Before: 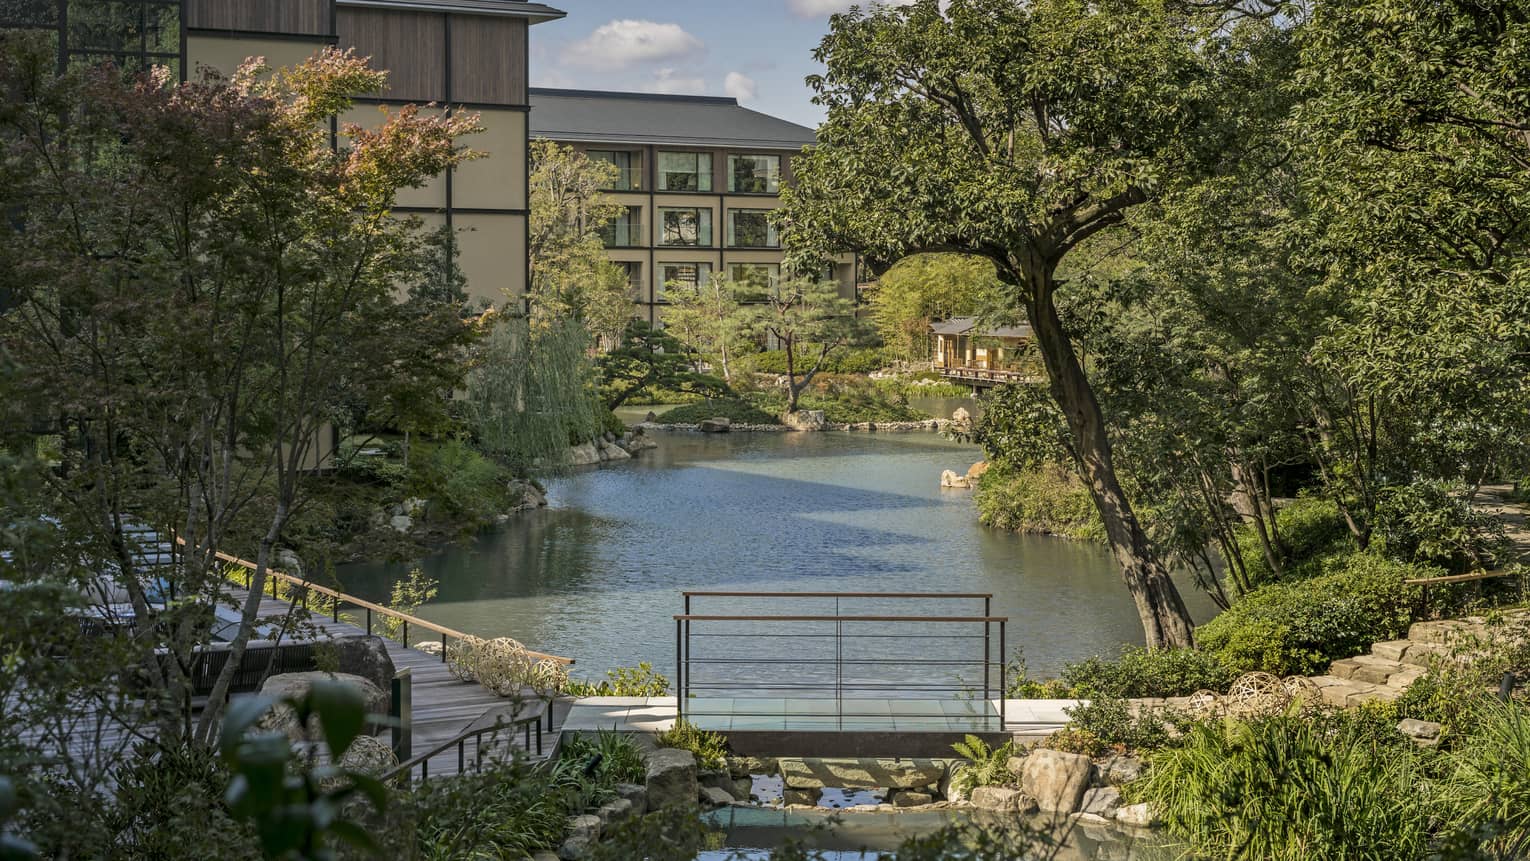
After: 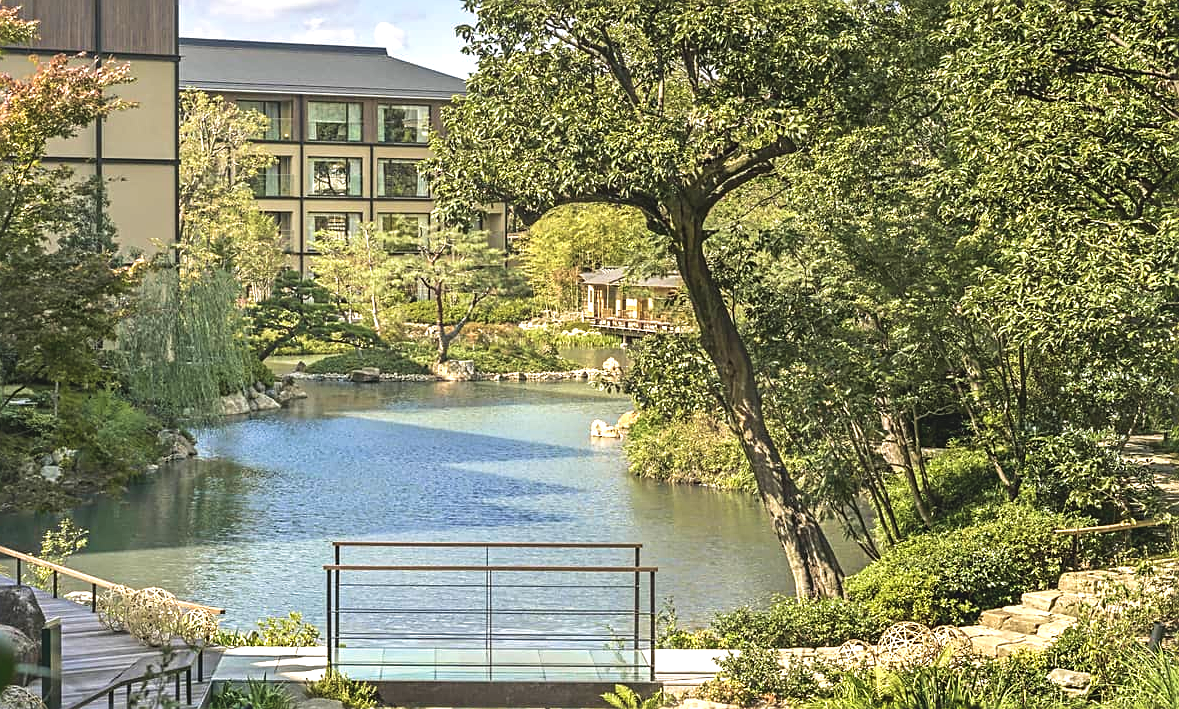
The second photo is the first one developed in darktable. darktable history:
crop: left 22.933%, top 5.837%, bottom 11.744%
velvia: on, module defaults
sharpen: on, module defaults
exposure: black level correction -0.005, exposure 1 EV, compensate exposure bias true, compensate highlight preservation false
